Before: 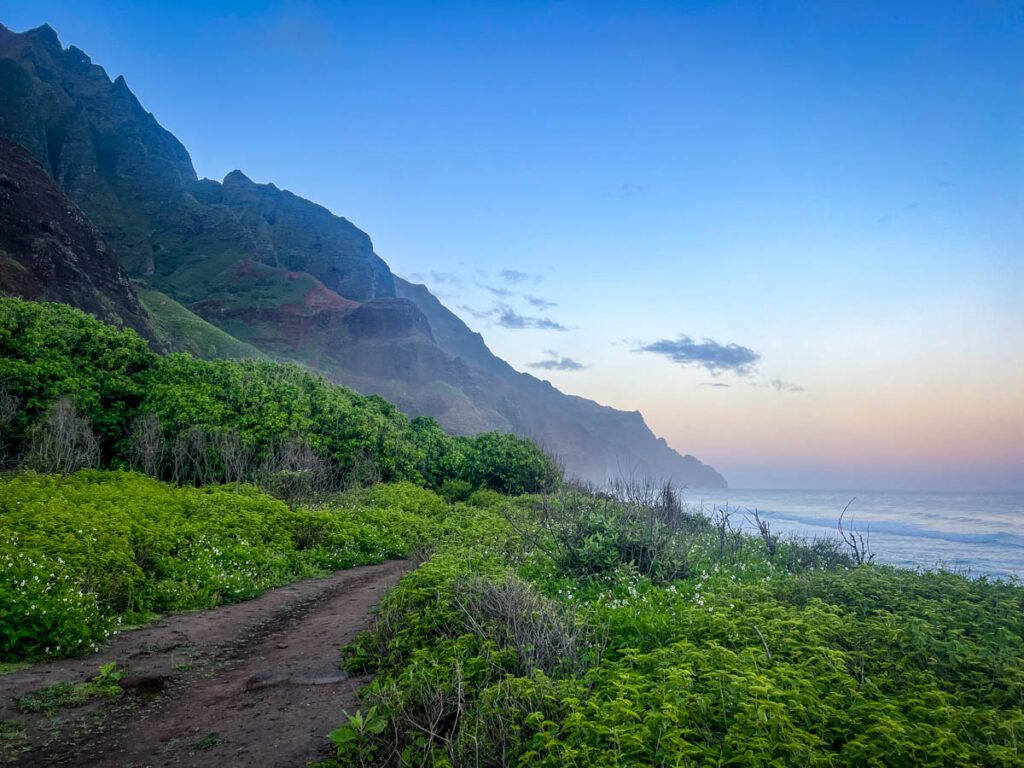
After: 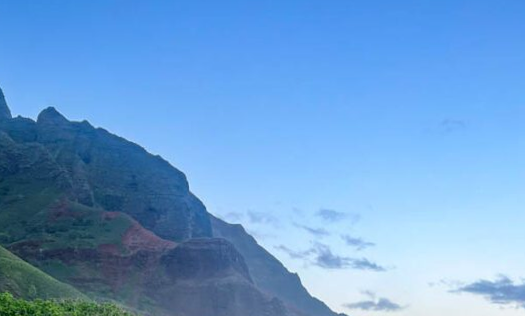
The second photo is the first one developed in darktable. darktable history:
crop: left 15.306%, top 9.065%, right 30.789%, bottom 48.638%
rotate and perspective: rotation 0.074°, lens shift (vertical) 0.096, lens shift (horizontal) -0.041, crop left 0.043, crop right 0.952, crop top 0.024, crop bottom 0.979
base curve: curves: ch0 [(0, 0) (0.472, 0.455) (1, 1)], preserve colors none
